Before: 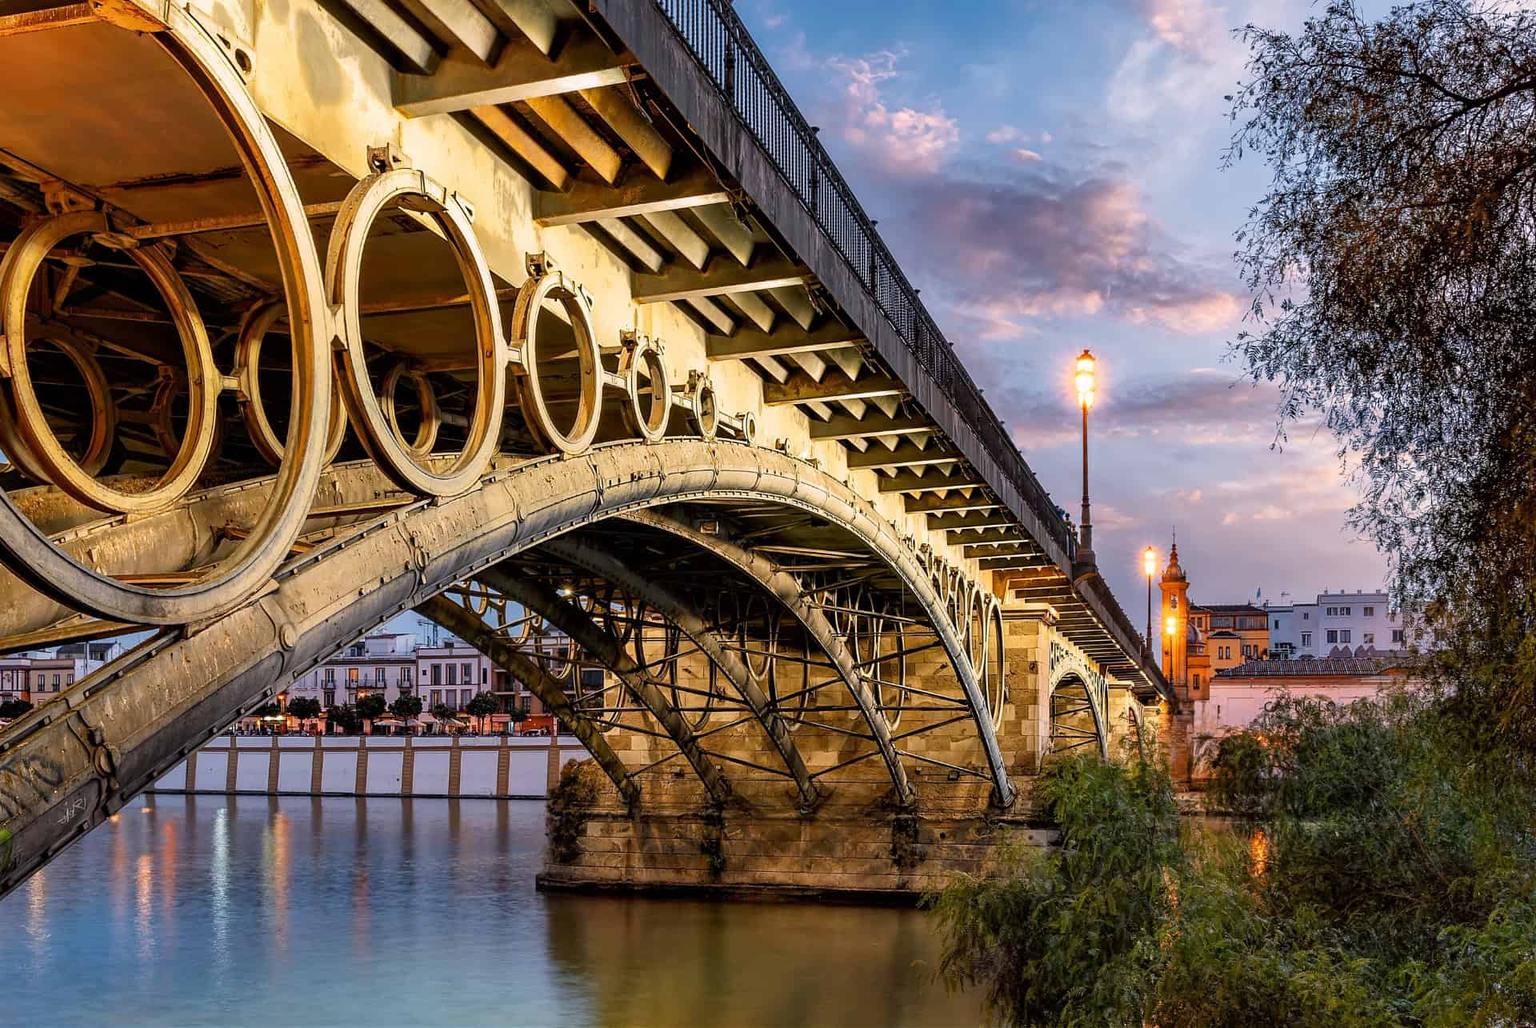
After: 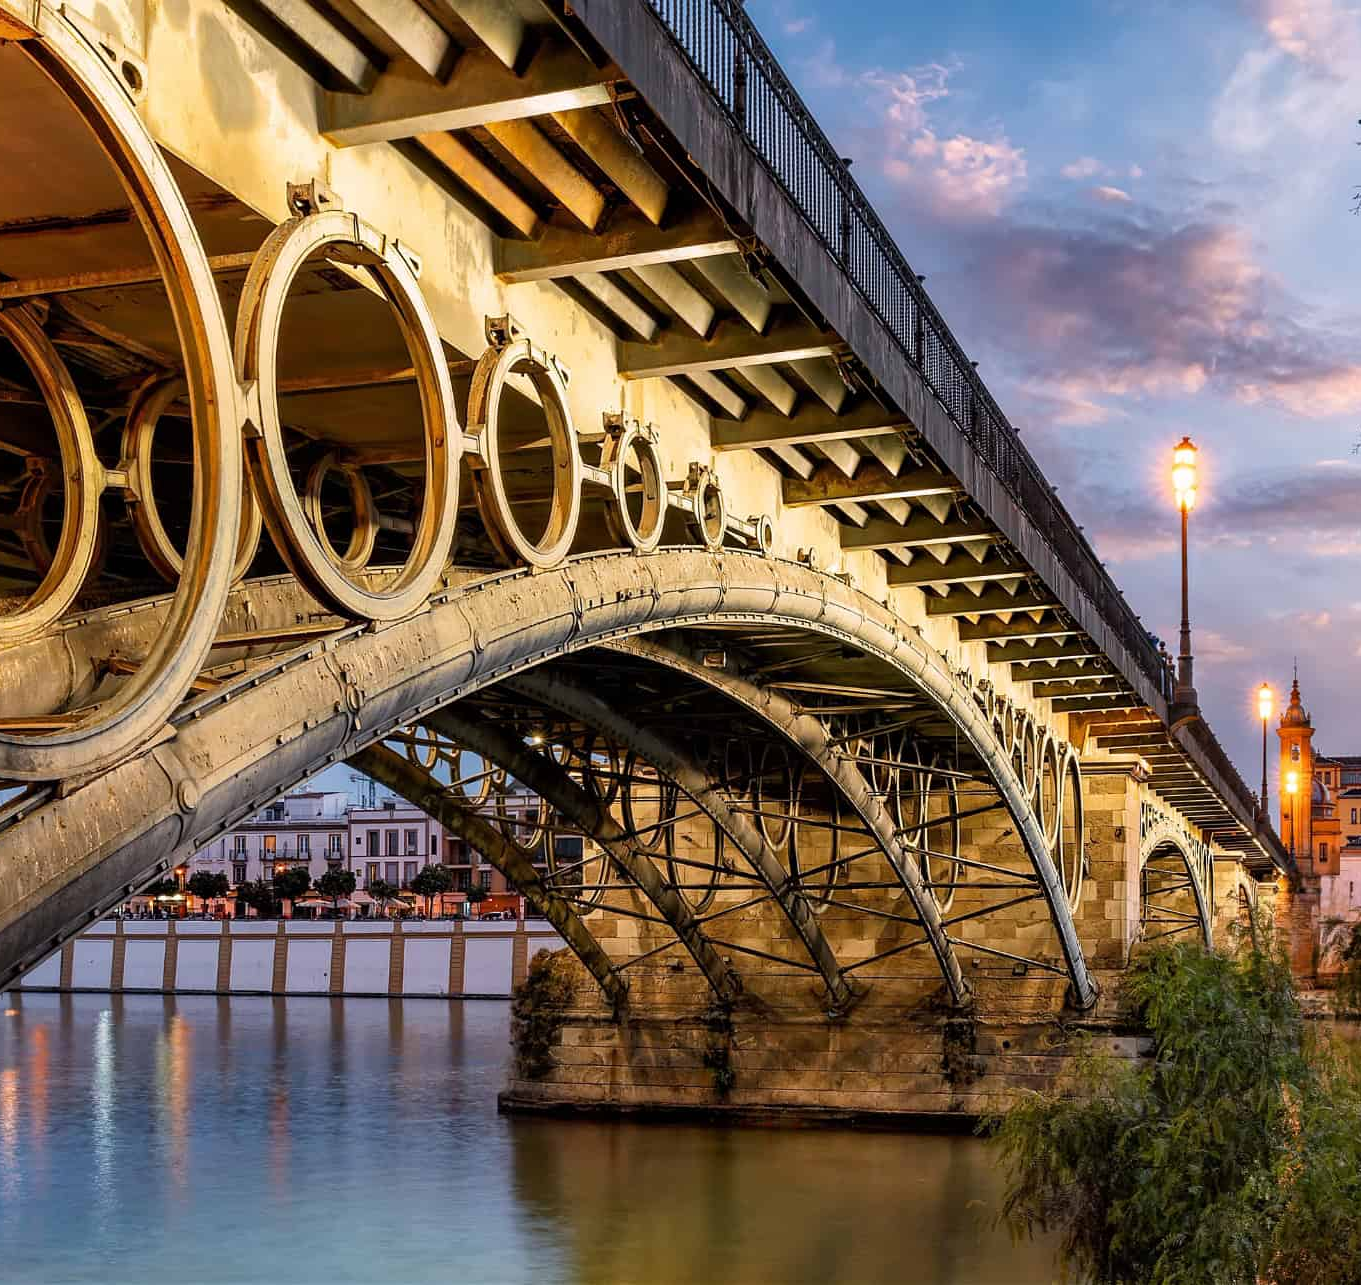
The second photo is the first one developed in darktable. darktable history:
crop and rotate: left 9.006%, right 20.085%
